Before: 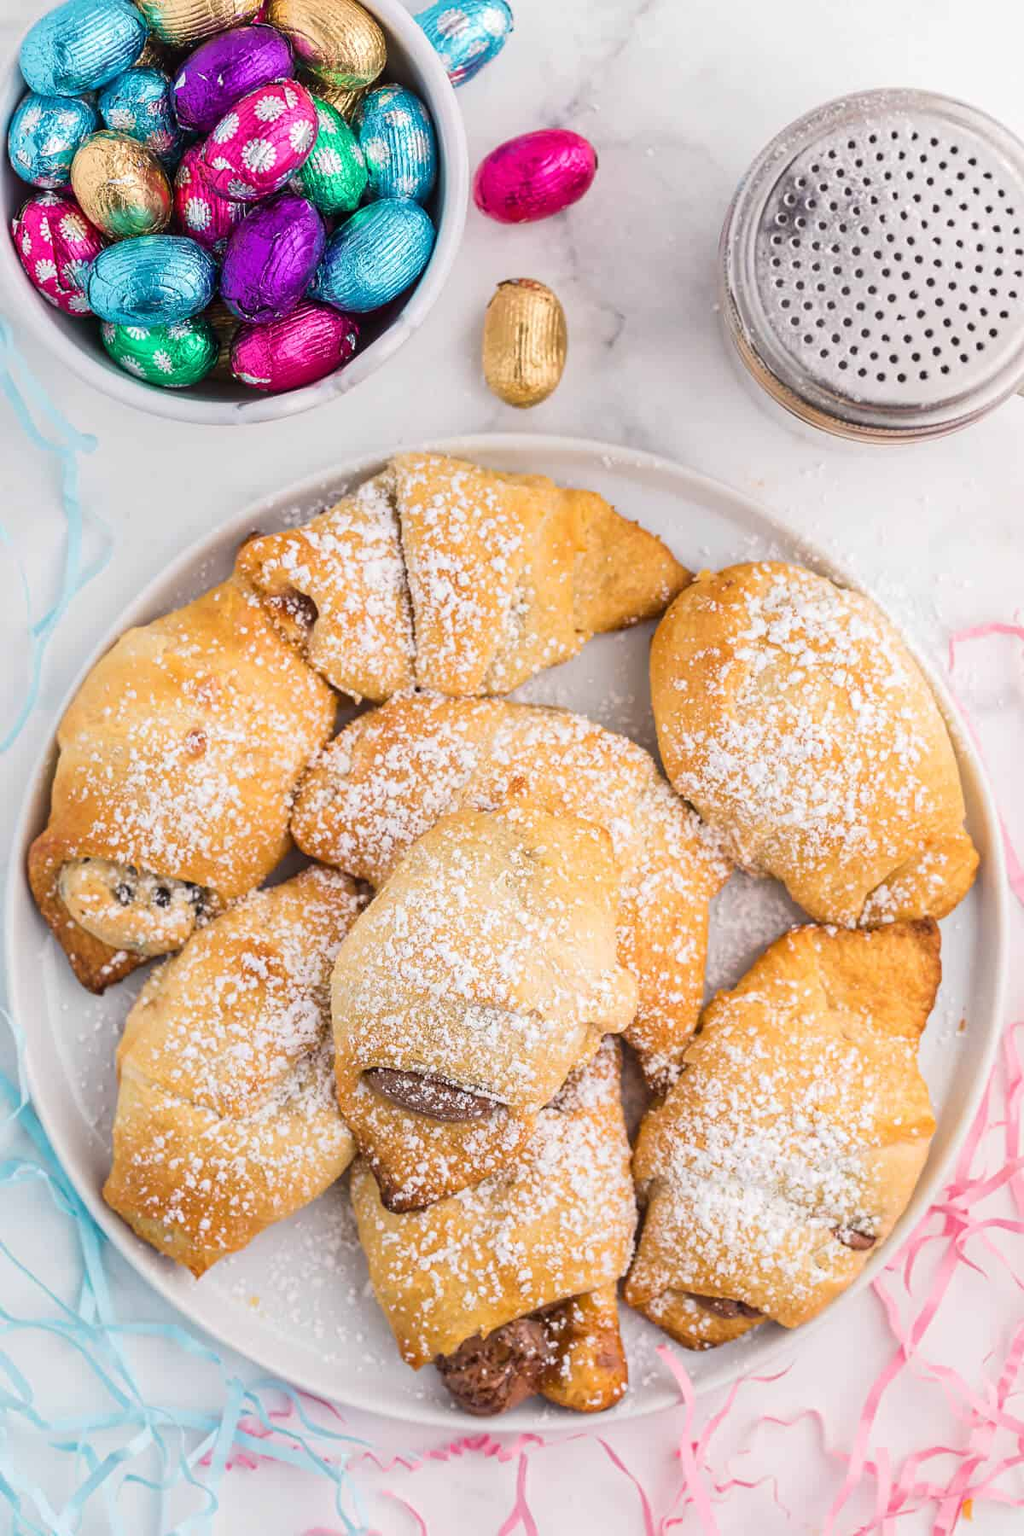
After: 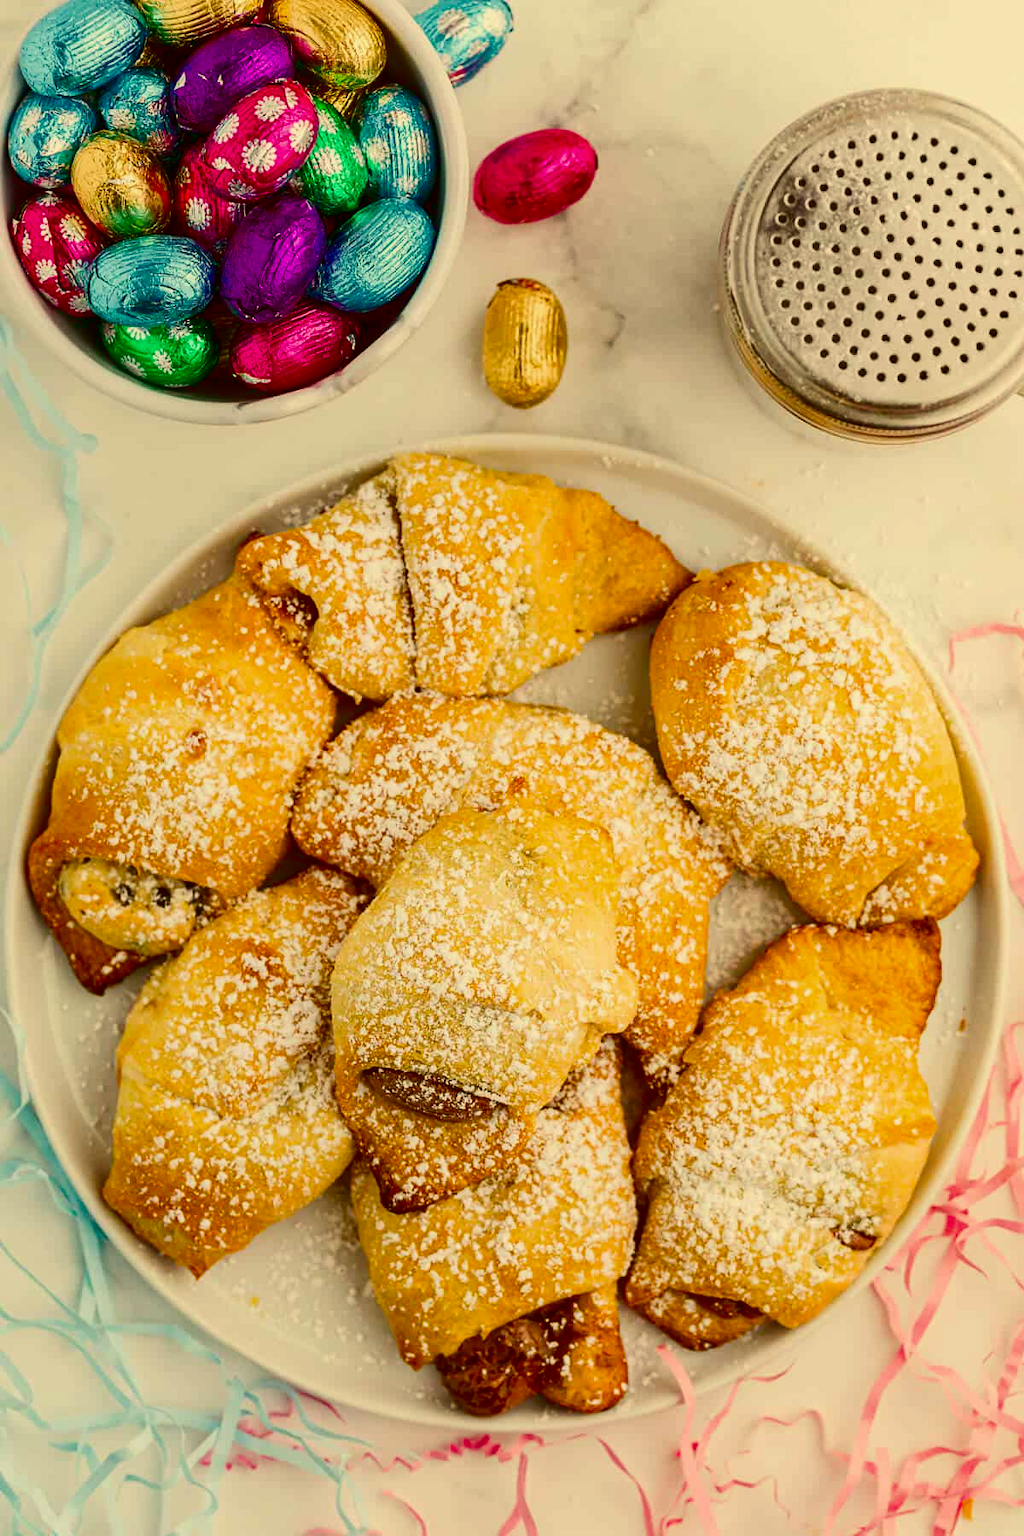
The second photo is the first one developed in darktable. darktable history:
color balance rgb: perceptual saturation grading › global saturation 20%, perceptual saturation grading › highlights -14.175%, perceptual saturation grading › shadows 49.408%, contrast -10.272%
contrast brightness saturation: contrast 0.187, brightness -0.244, saturation 0.111
color correction: highlights a* 0.153, highlights b* 28.87, shadows a* -0.235, shadows b* 21.08
